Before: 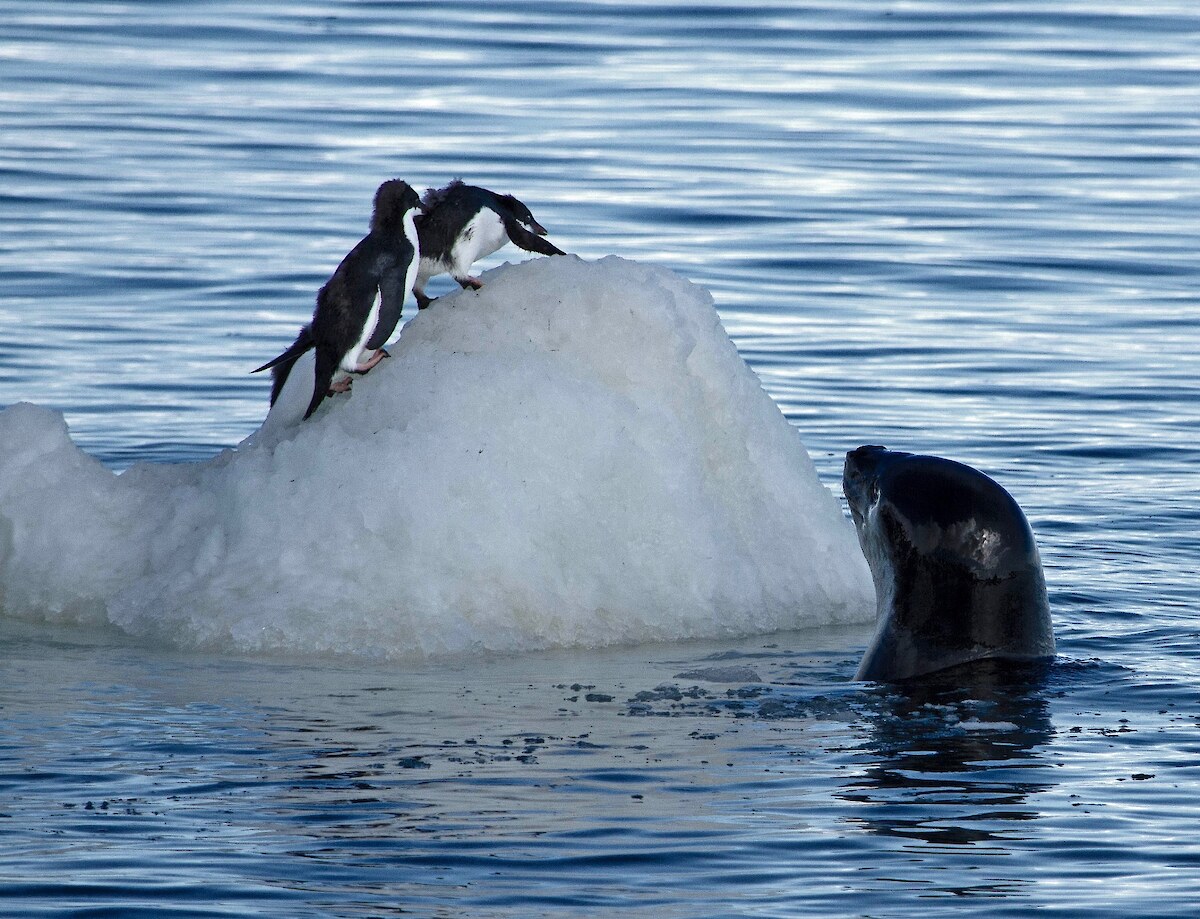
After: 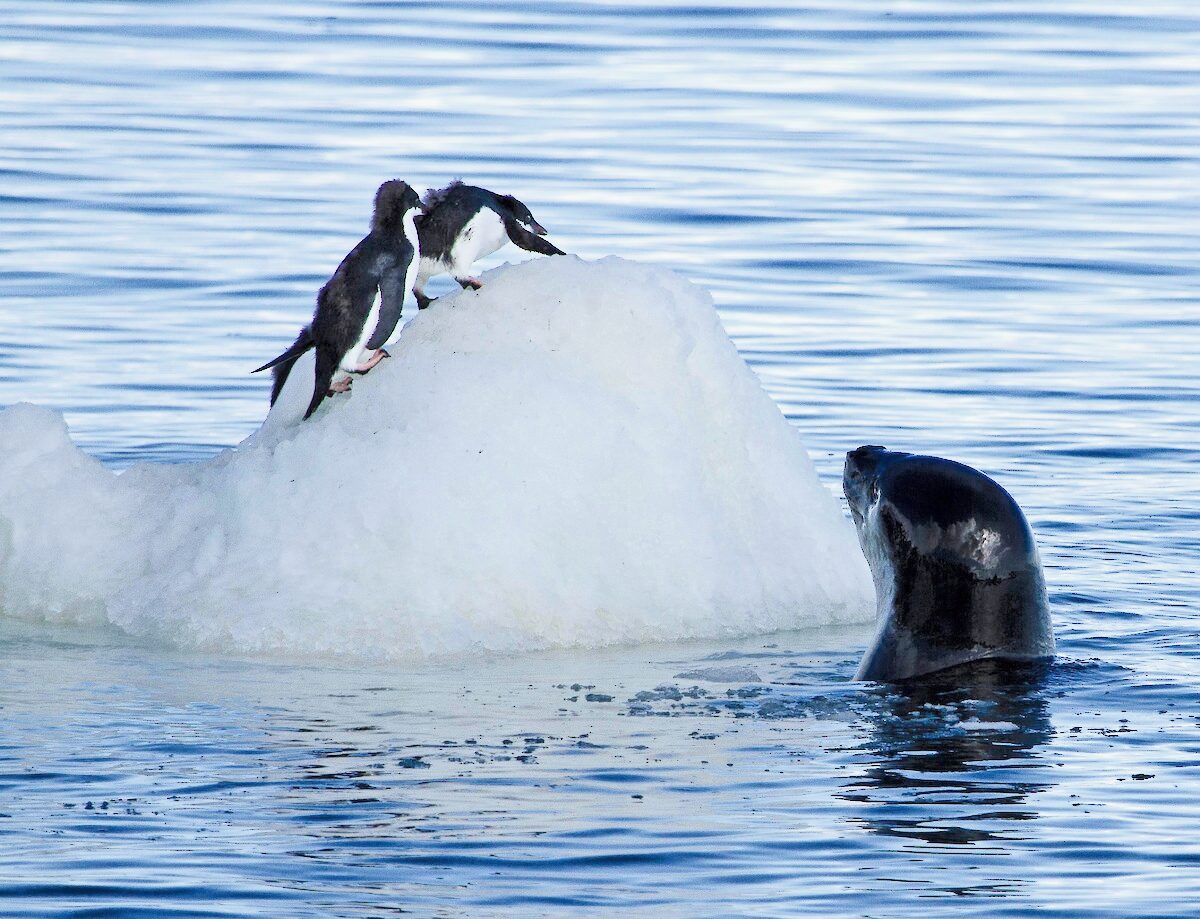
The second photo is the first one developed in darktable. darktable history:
filmic rgb: black relative exposure -16 EV, white relative exposure 6.16 EV, hardness 5.22
exposure: black level correction 0, exposure 1.706 EV, compensate exposure bias true, compensate highlight preservation false
